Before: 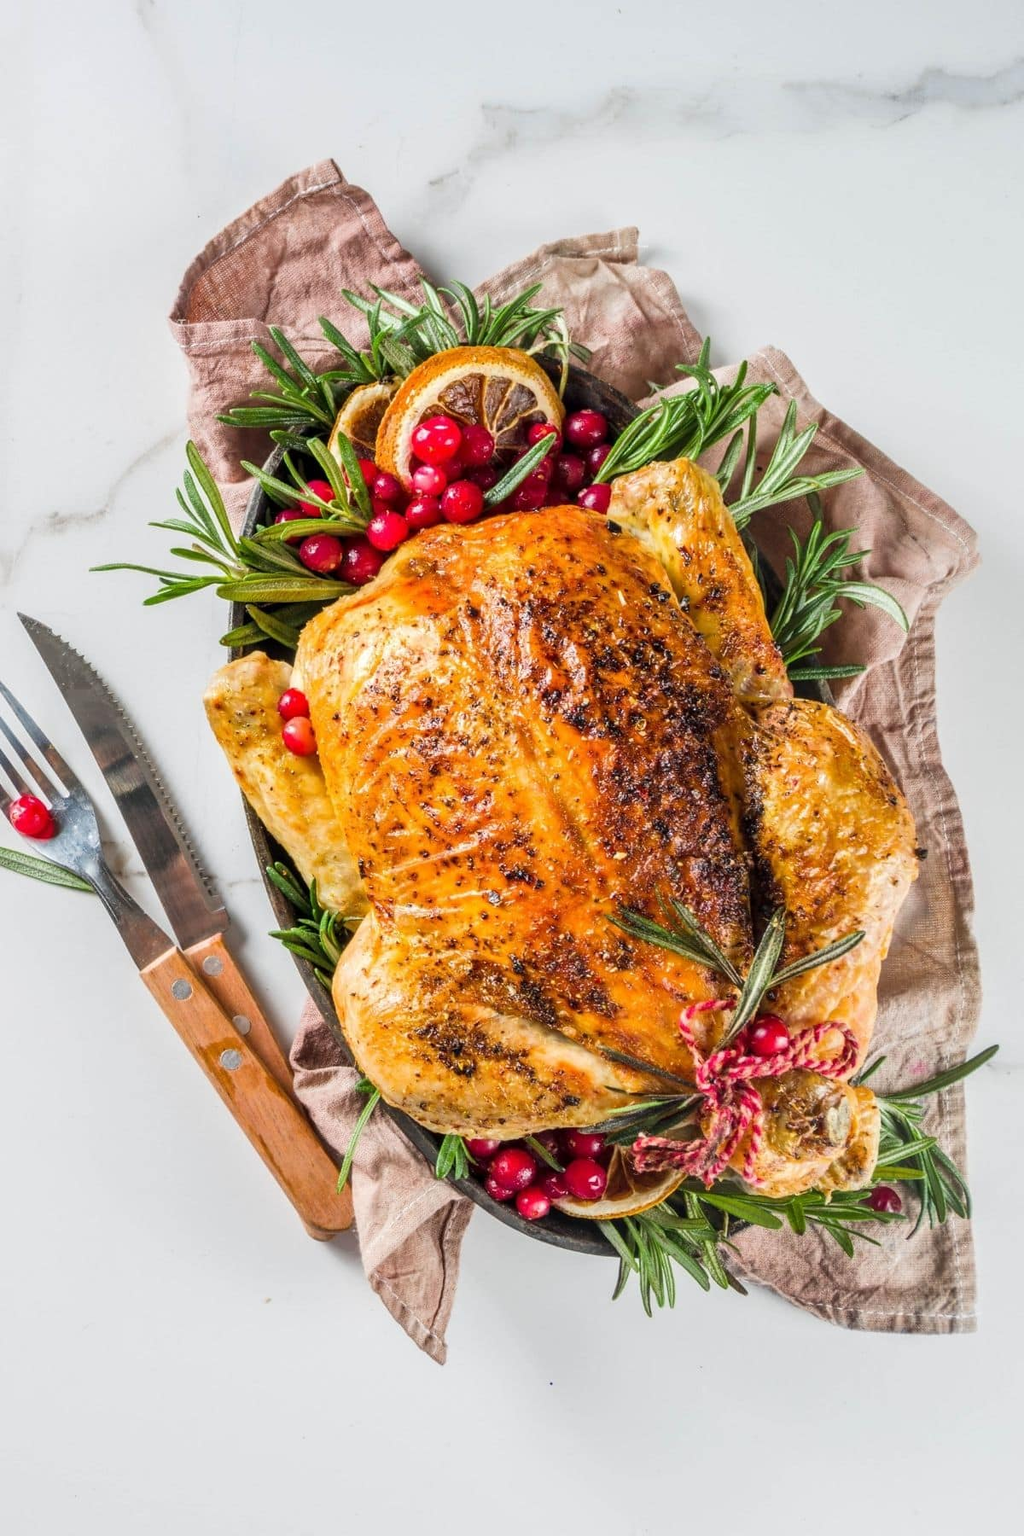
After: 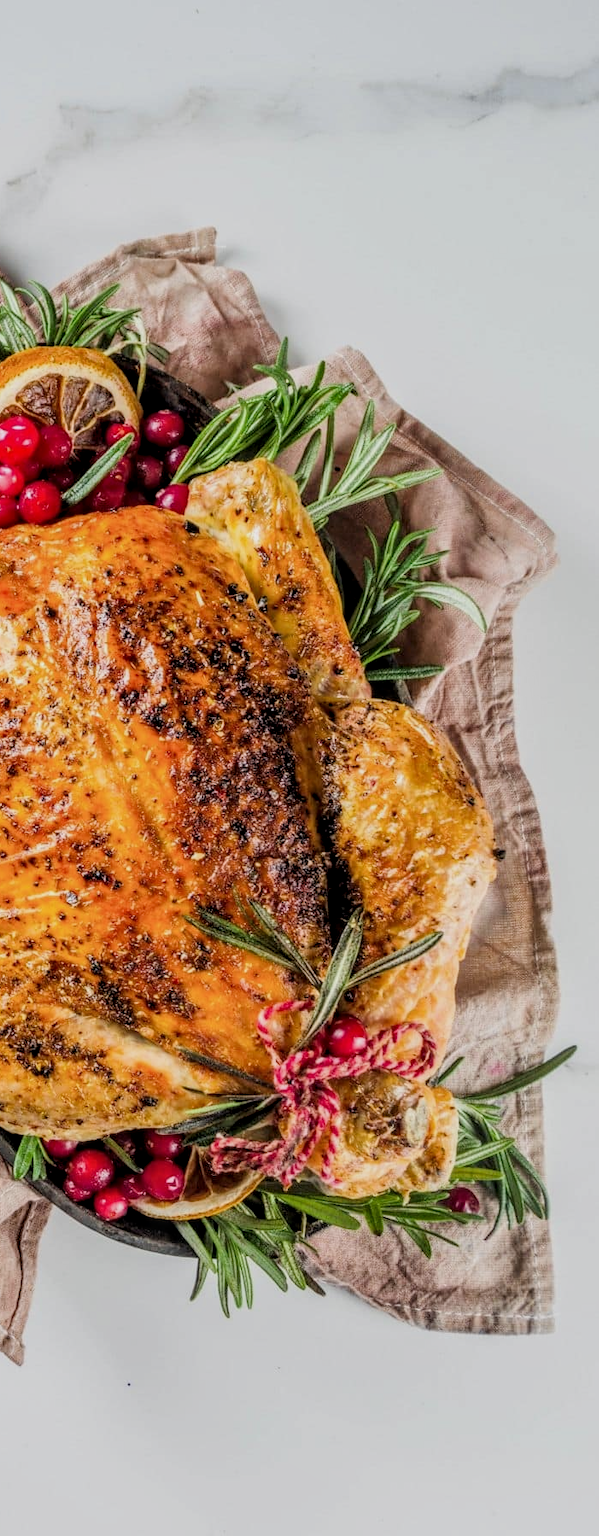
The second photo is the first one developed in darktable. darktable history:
filmic rgb: black relative exposure -7.91 EV, white relative exposure 4.07 EV, hardness 4.09, latitude 51.55%, contrast 1.01, shadows ↔ highlights balance 5.28%, iterations of high-quality reconstruction 0
crop: left 41.267%
local contrast: on, module defaults
